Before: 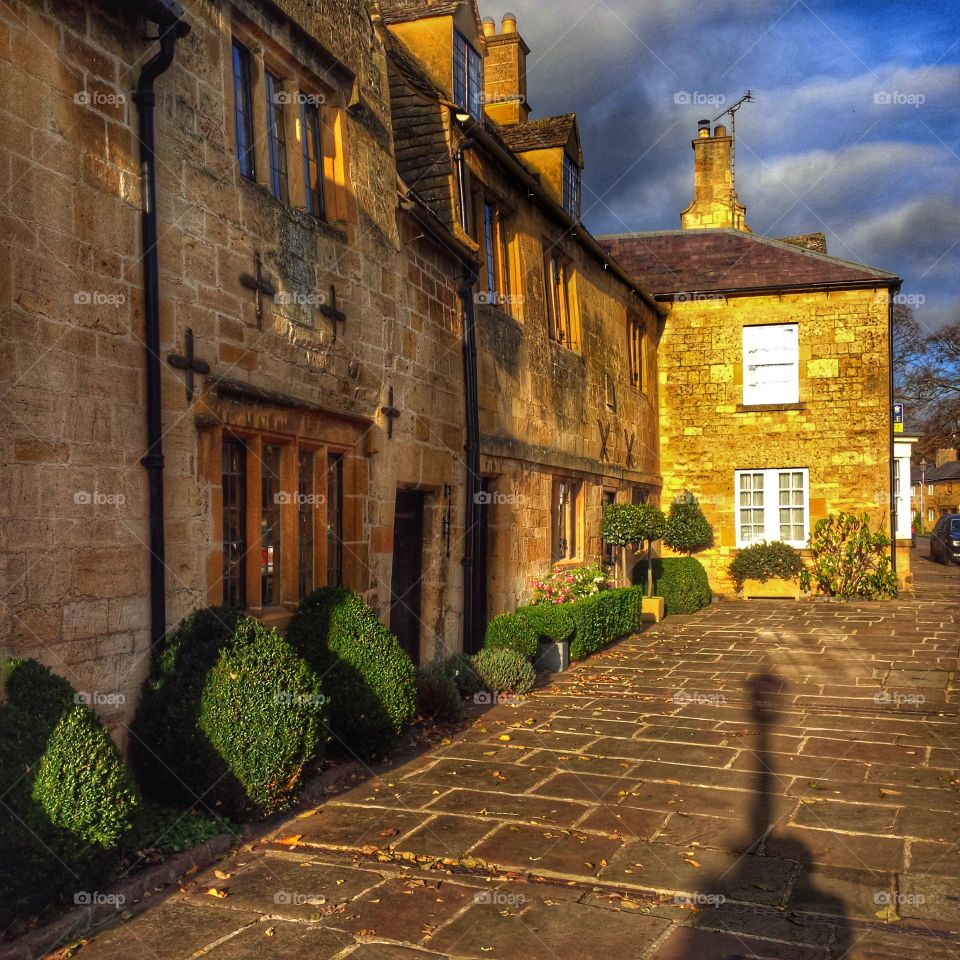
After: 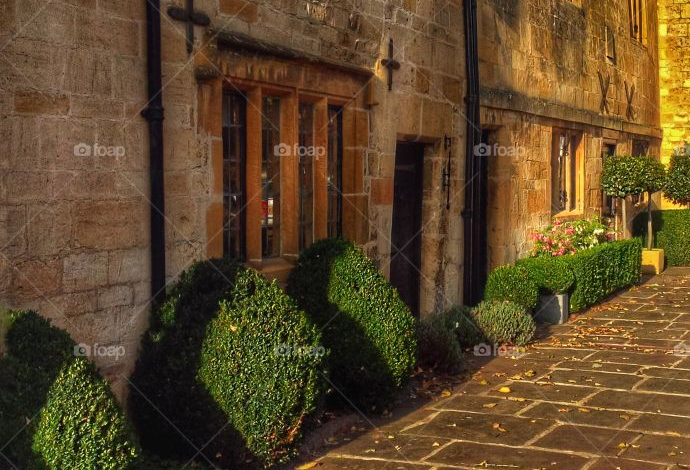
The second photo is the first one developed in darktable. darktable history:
crop: top 36.319%, right 28.089%, bottom 14.665%
